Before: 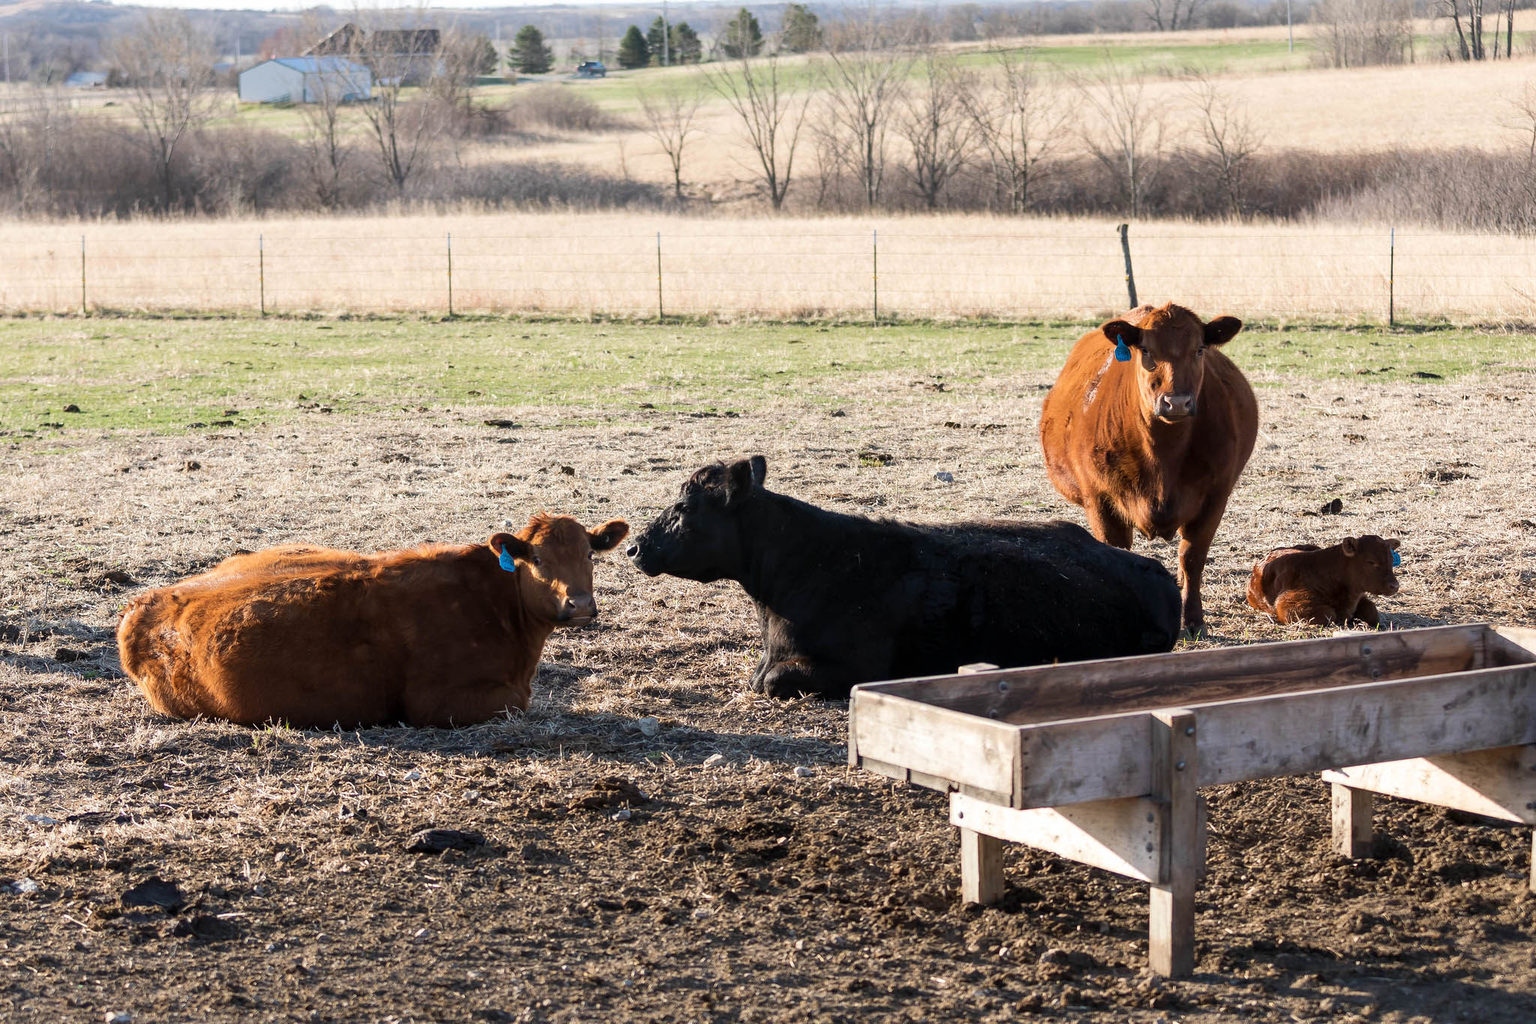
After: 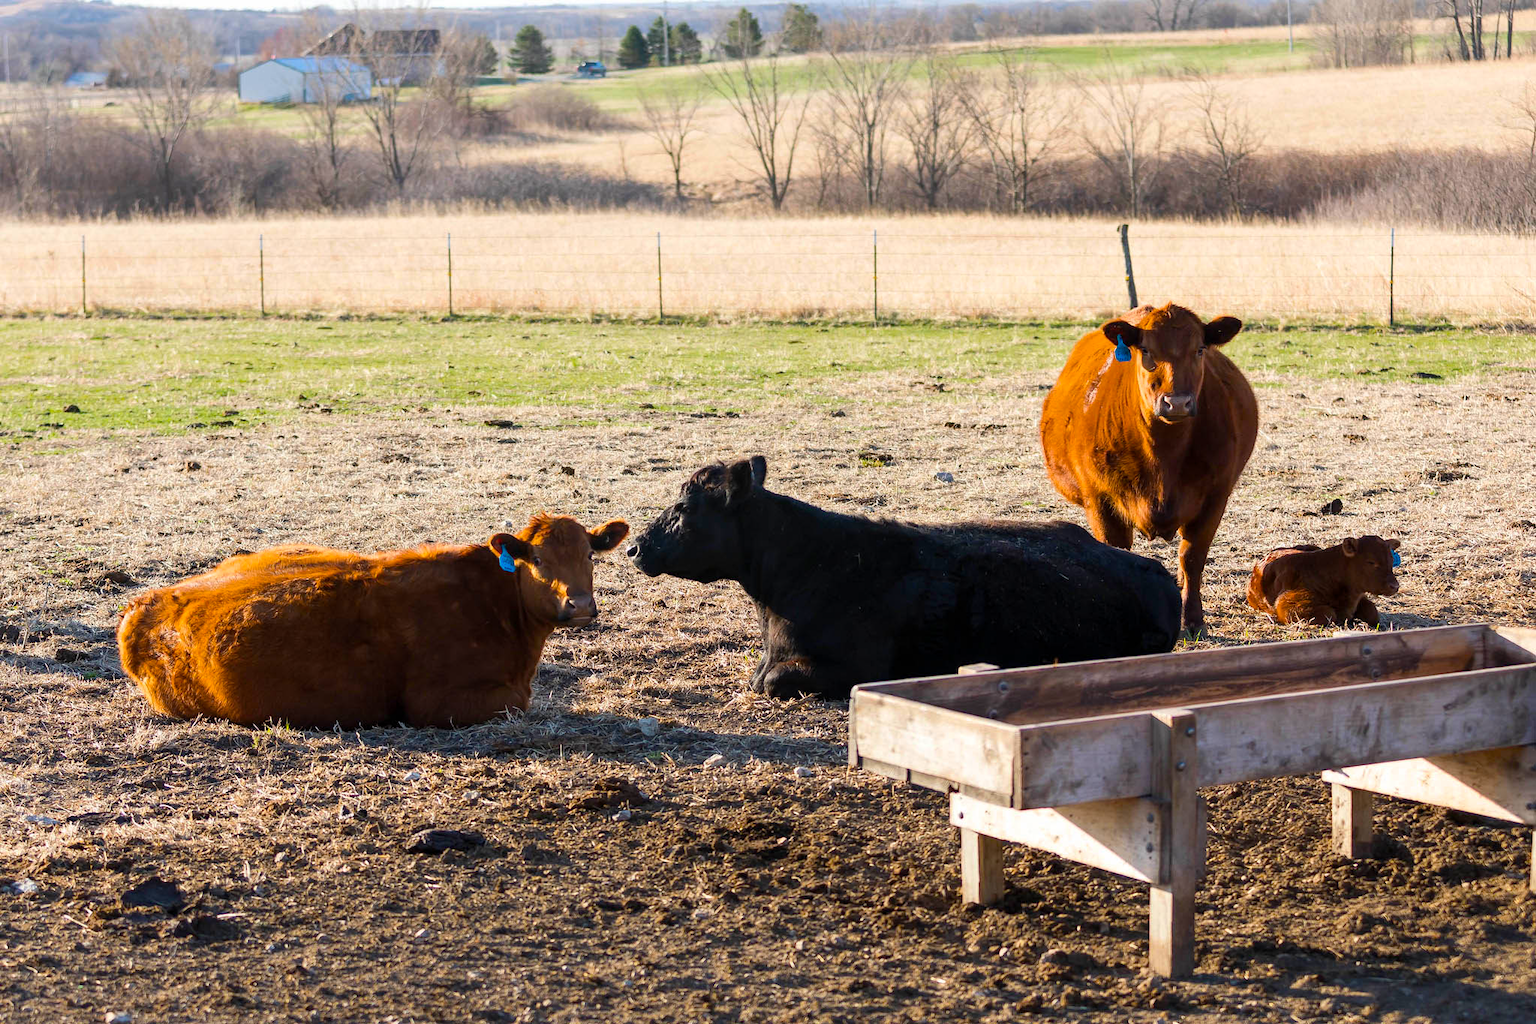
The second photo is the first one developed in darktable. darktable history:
color balance rgb: linear chroma grading › global chroma 15%, perceptual saturation grading › global saturation 30%
